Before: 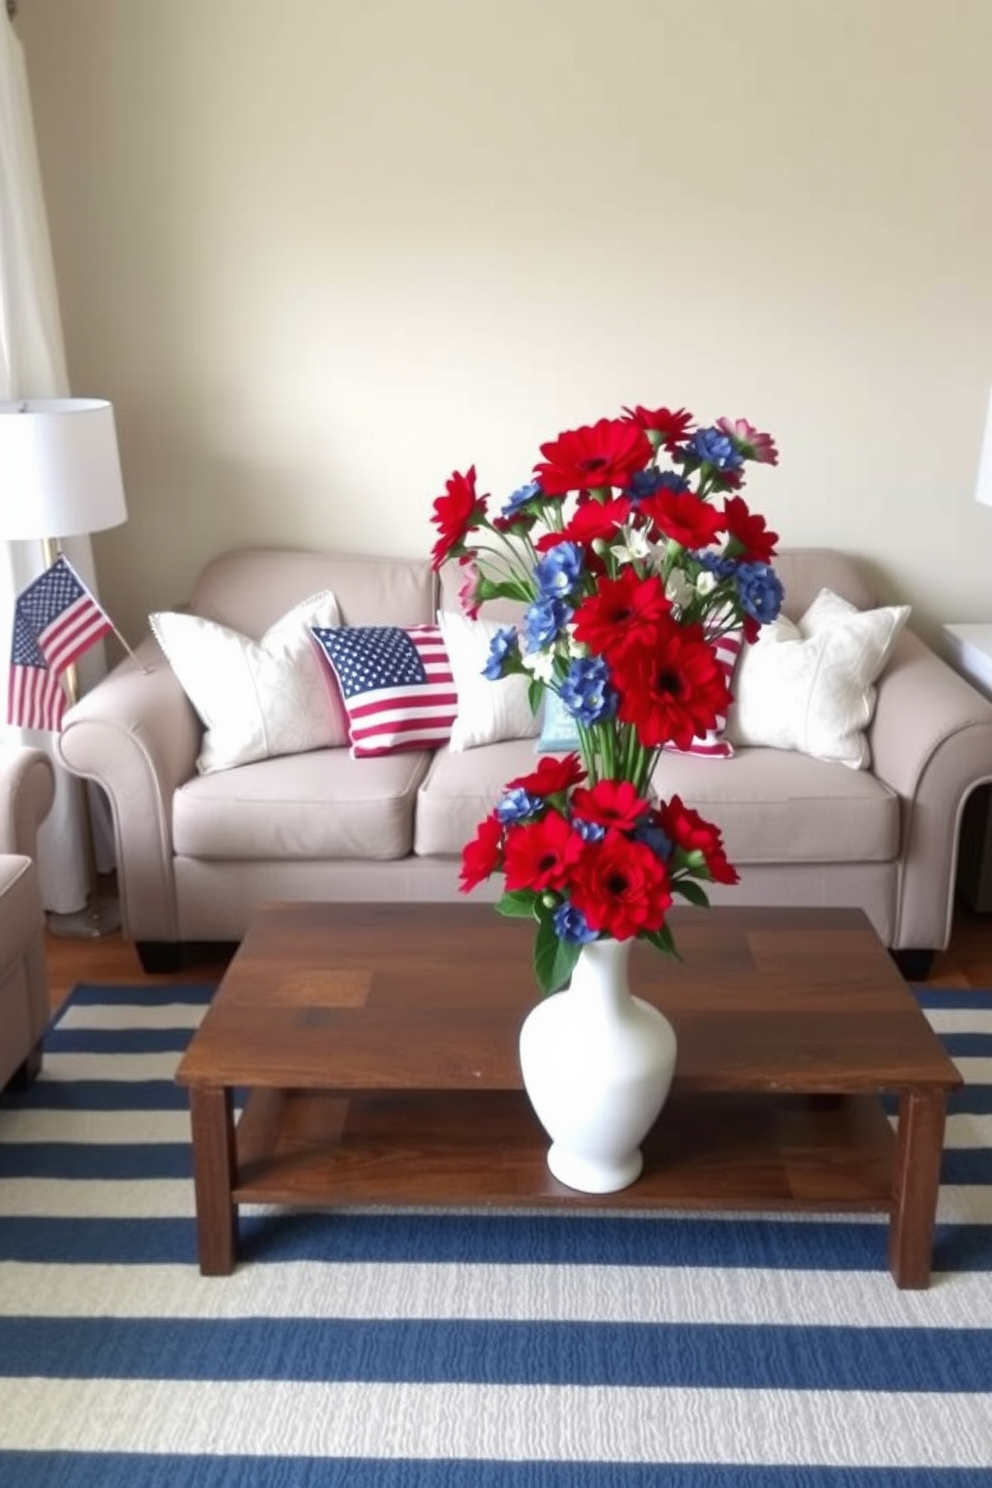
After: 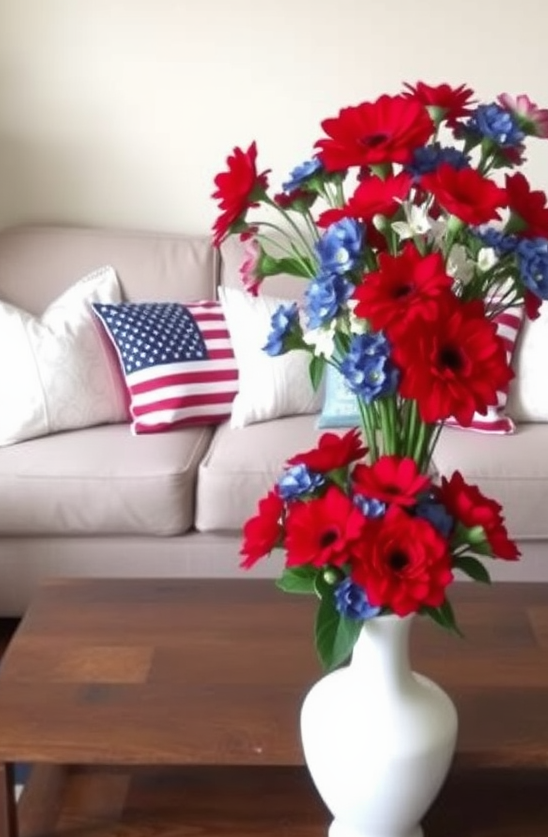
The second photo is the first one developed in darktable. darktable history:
crop and rotate: left 22.166%, top 21.818%, right 22.559%, bottom 21.905%
